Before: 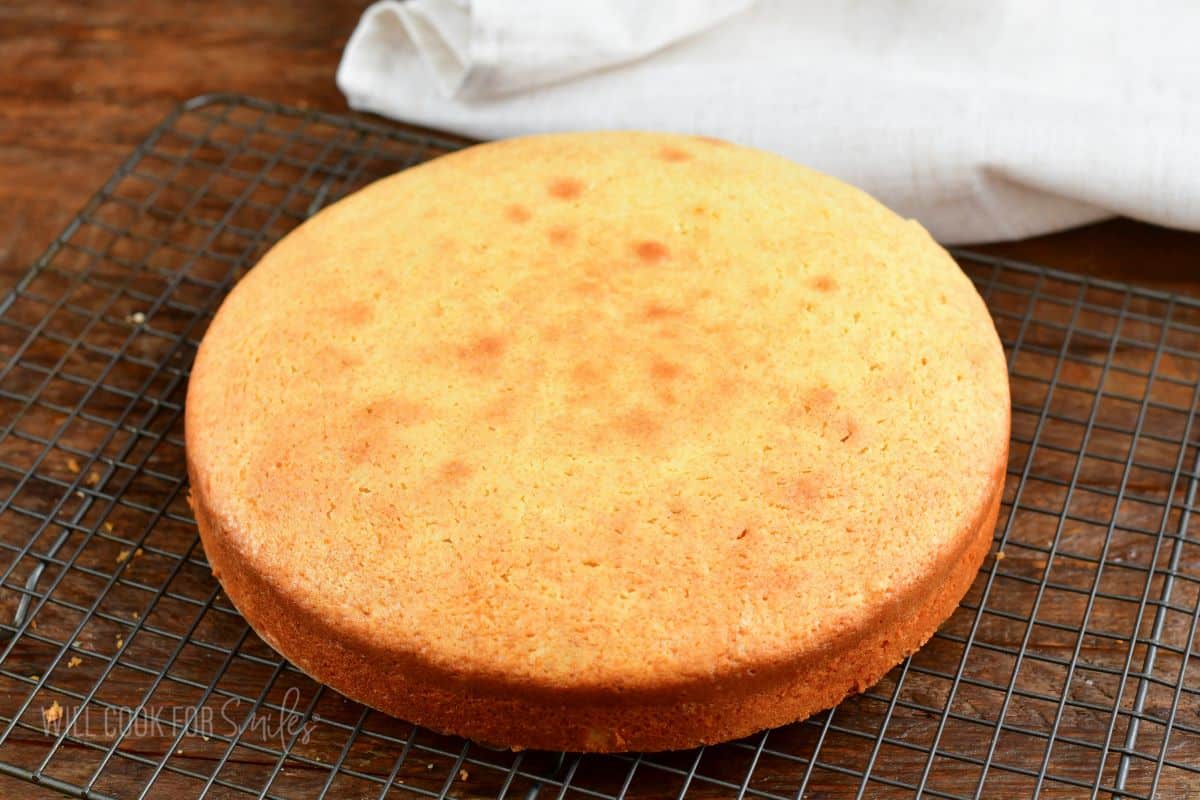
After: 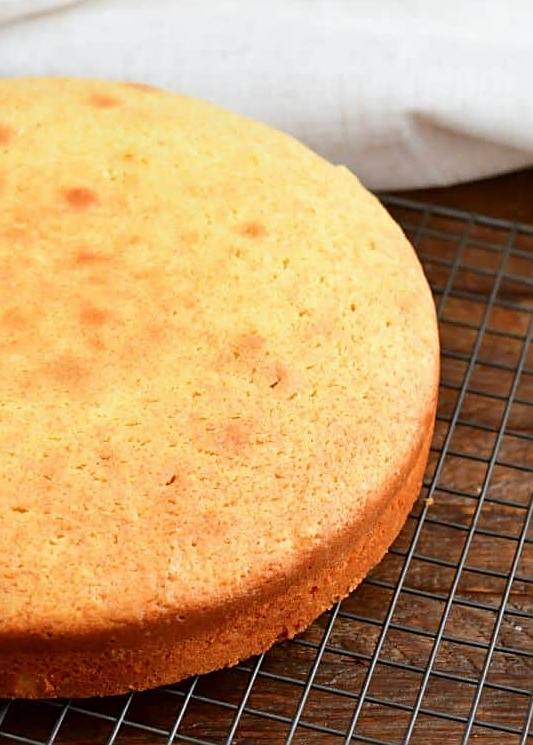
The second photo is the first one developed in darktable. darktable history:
crop: left 47.625%, top 6.859%, right 7.956%
sharpen: on, module defaults
